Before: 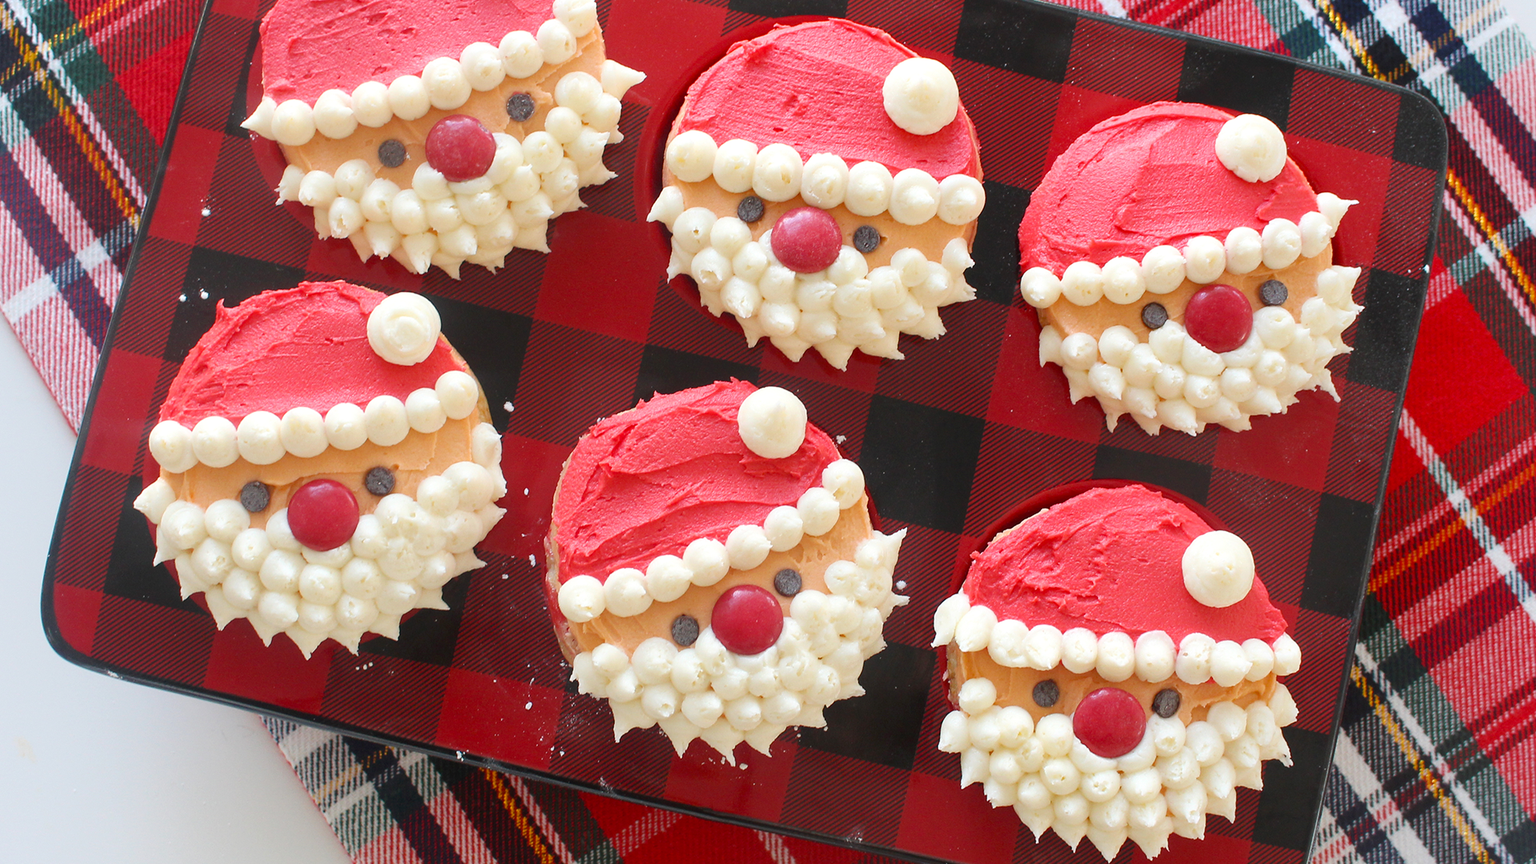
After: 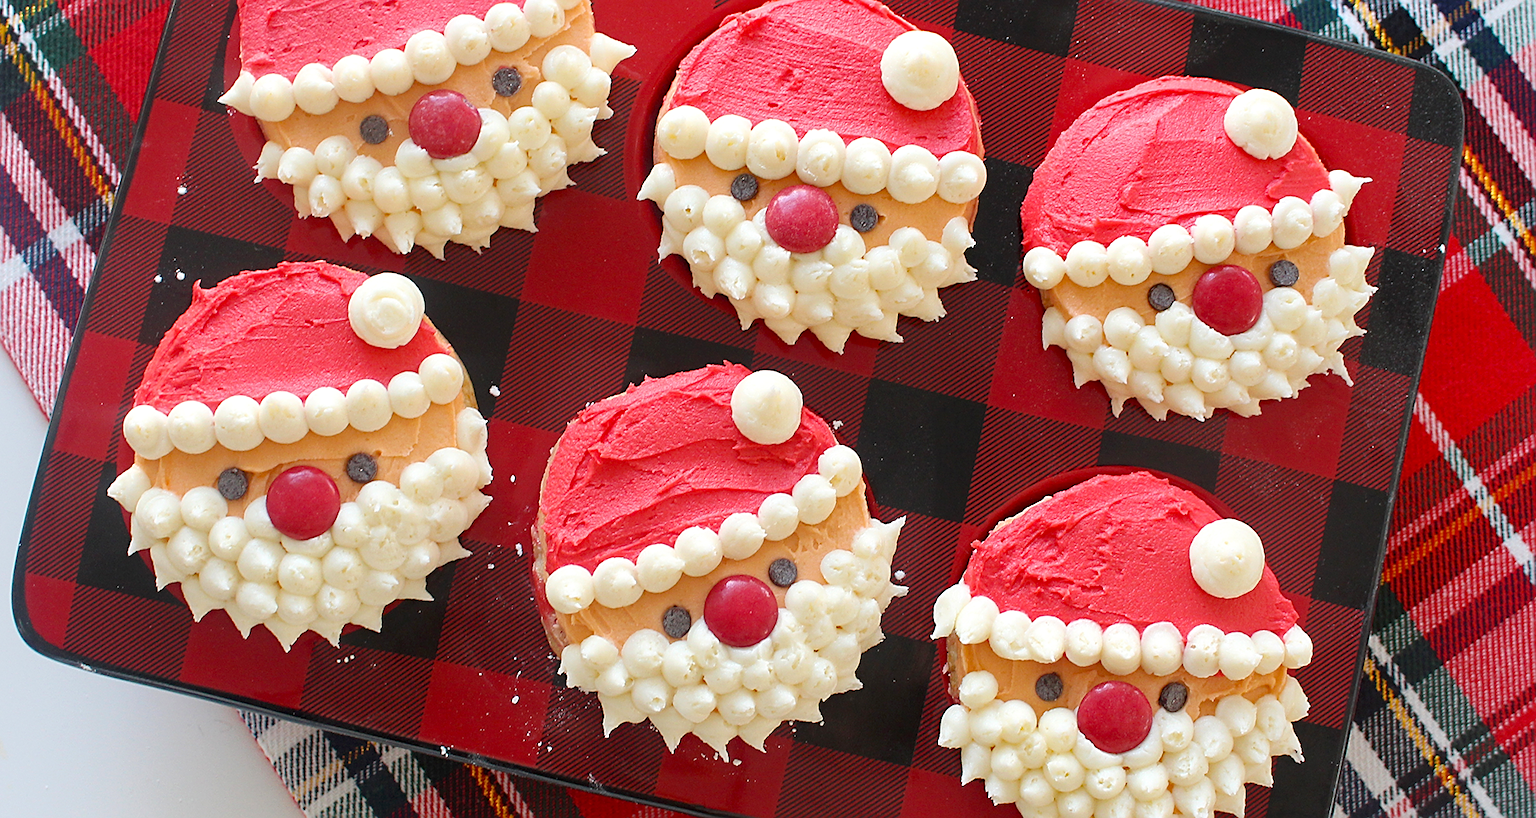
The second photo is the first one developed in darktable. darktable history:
crop: left 1.964%, top 3.251%, right 1.122%, bottom 4.933%
sharpen: on, module defaults
haze removal: compatibility mode true, adaptive false
